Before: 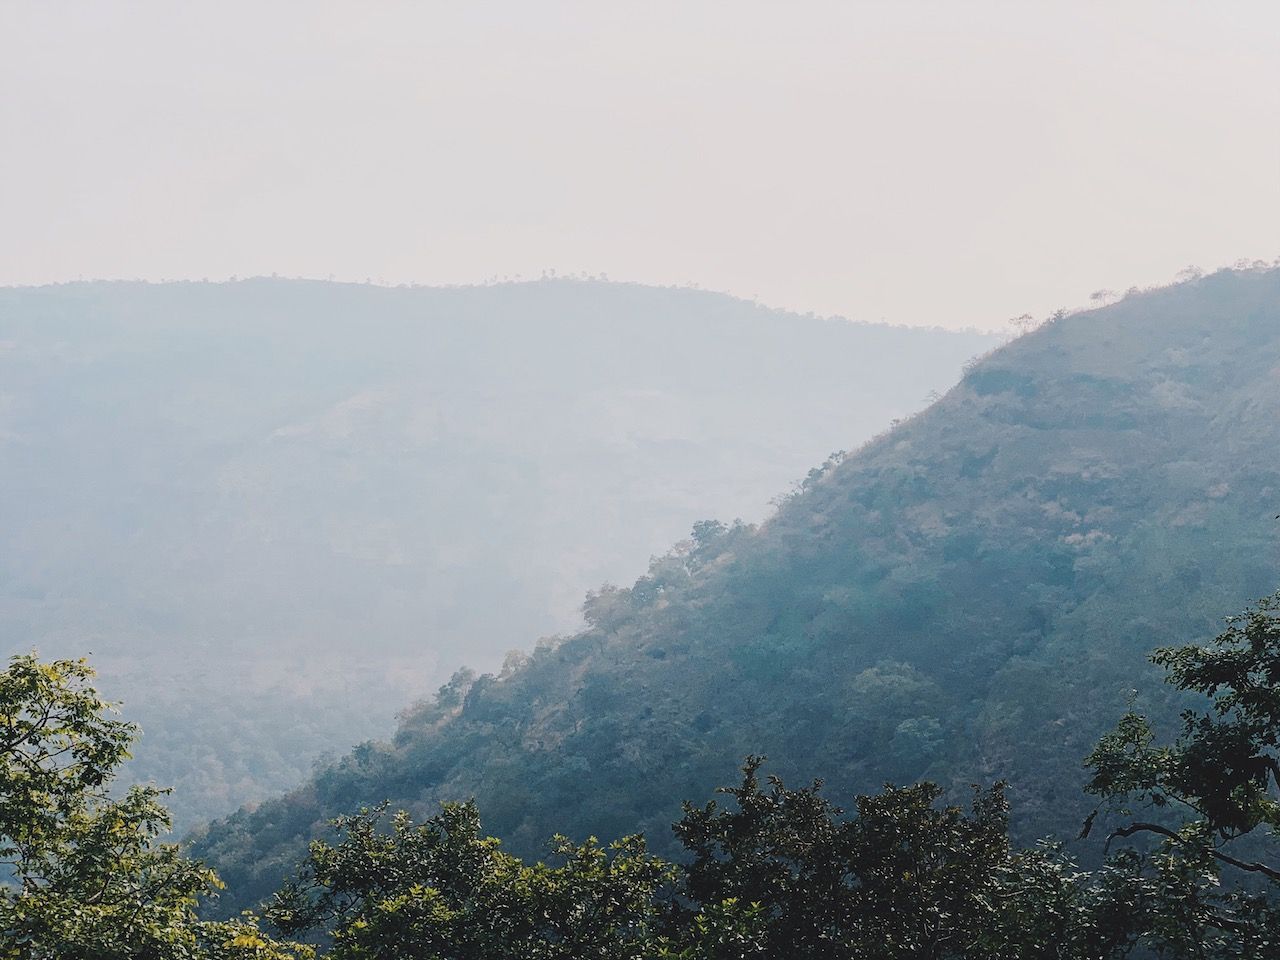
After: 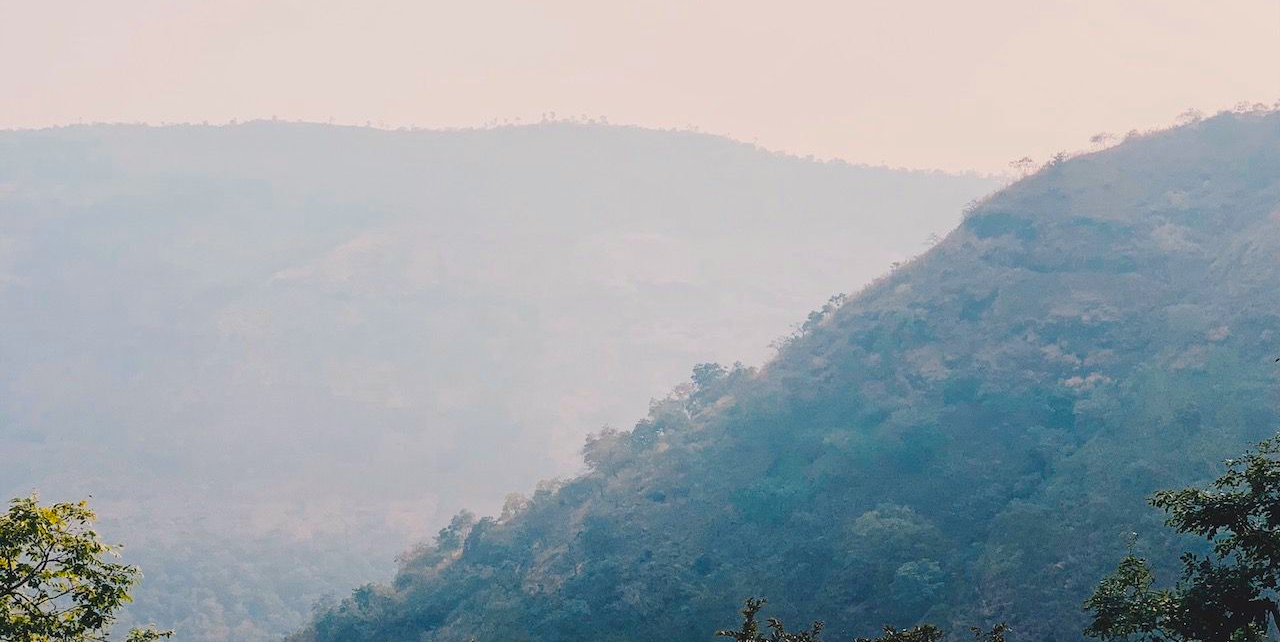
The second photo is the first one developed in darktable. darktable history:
crop: top 16.395%, bottom 16.708%
color balance rgb: highlights gain › chroma 1.614%, highlights gain › hue 57.07°, perceptual saturation grading › global saturation 29.452%, global vibrance 20%
